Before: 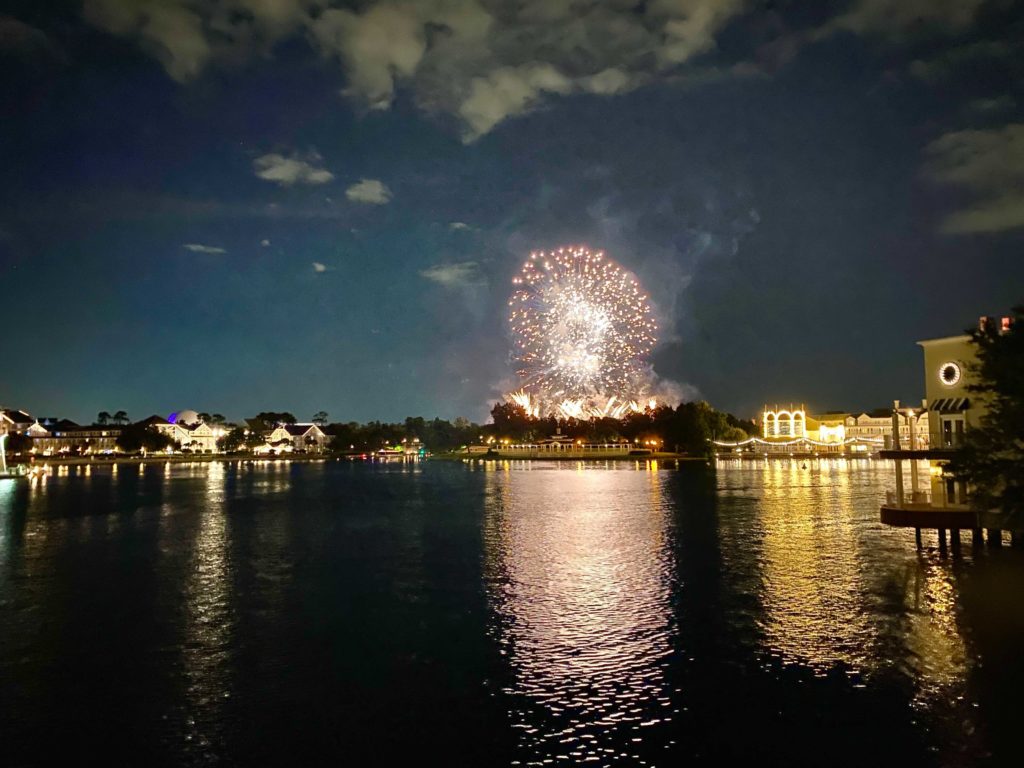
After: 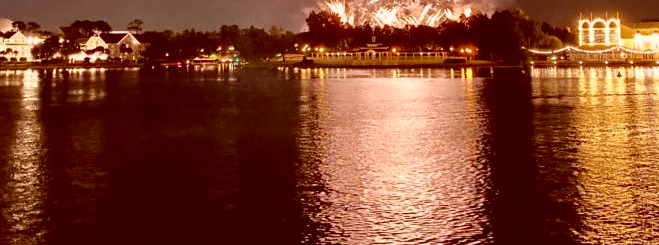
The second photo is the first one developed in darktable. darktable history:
white balance: red 1.004, blue 1.024
crop: left 18.091%, top 51.13%, right 17.525%, bottom 16.85%
color correction: highlights a* 9.03, highlights b* 8.71, shadows a* 40, shadows b* 40, saturation 0.8
